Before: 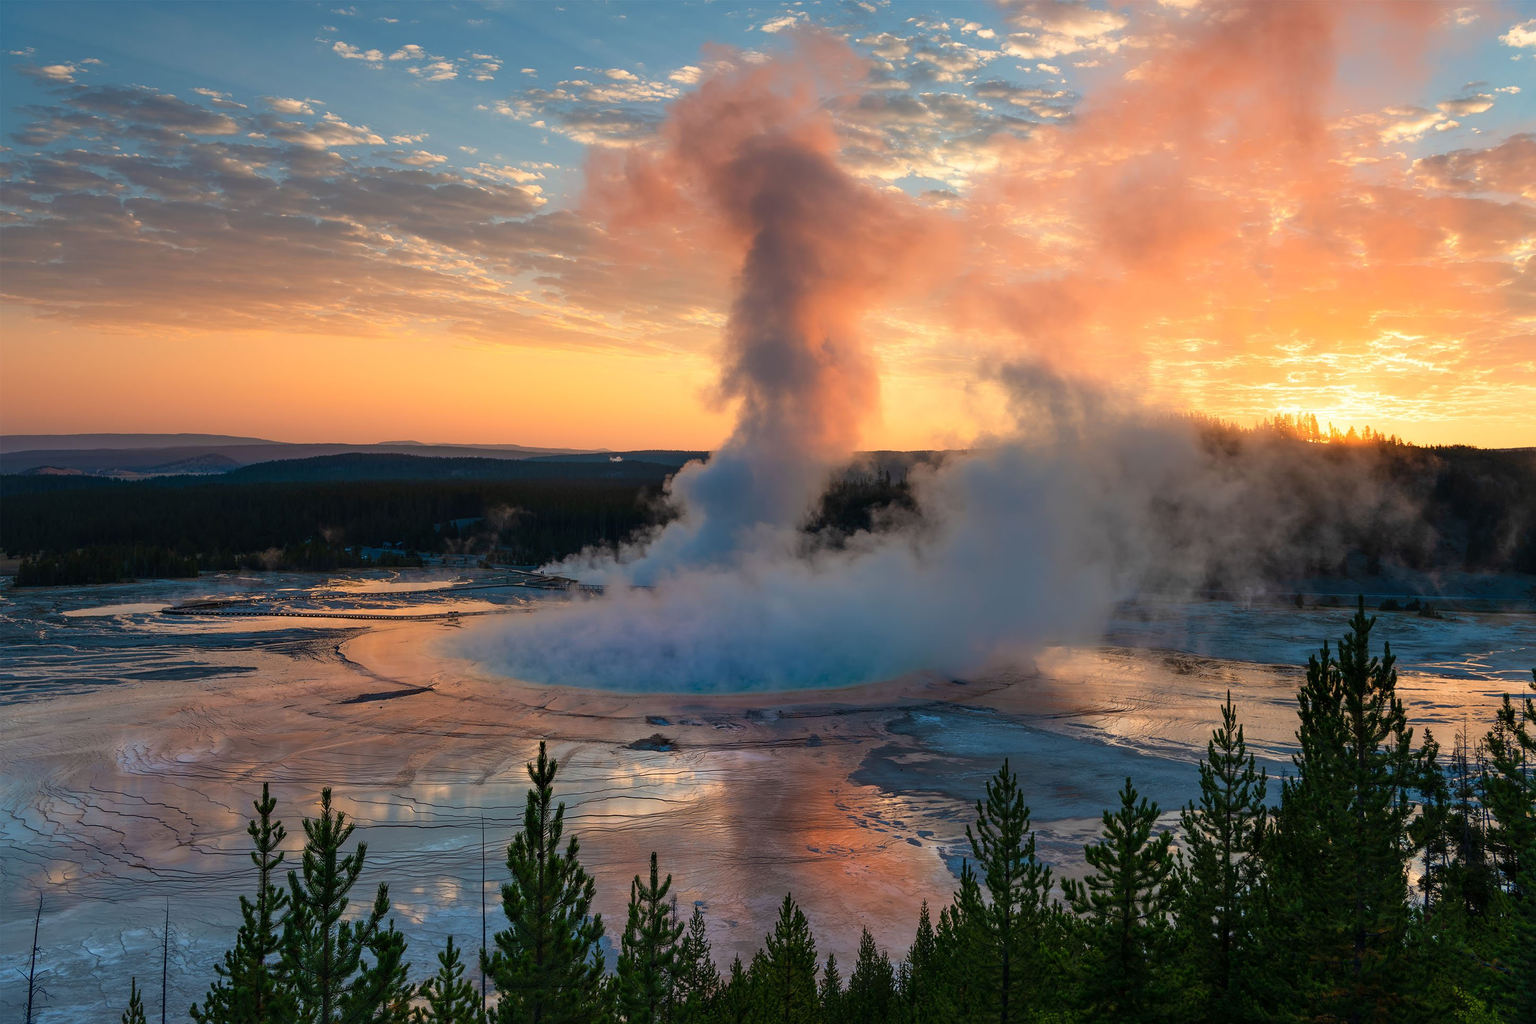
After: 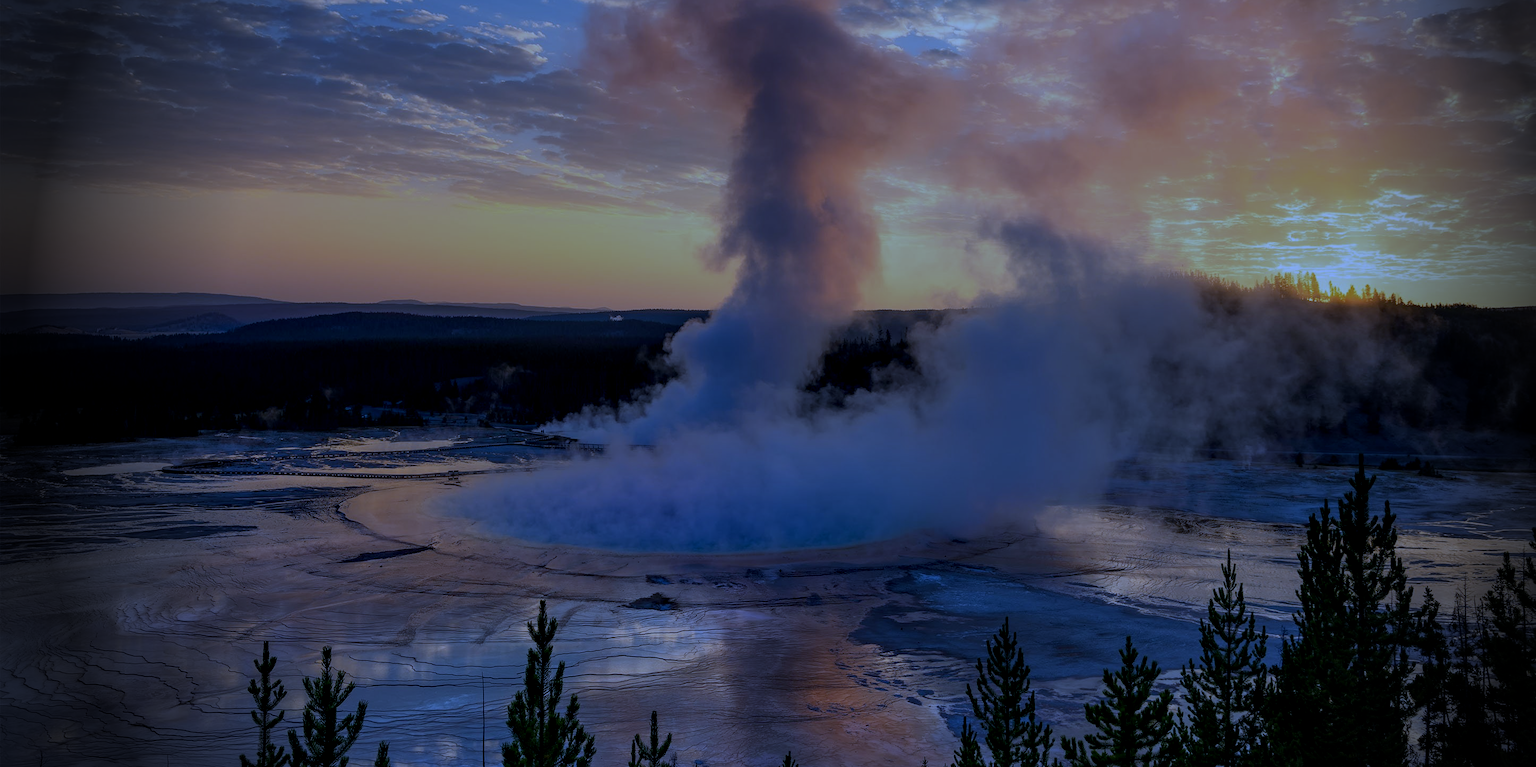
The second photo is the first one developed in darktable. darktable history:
vignetting: fall-off start 76.42%, fall-off radius 27.36%, brightness -0.872, center (0.037, -0.09), width/height ratio 0.971
exposure: exposure -1.468 EV, compensate highlight preservation false
local contrast: on, module defaults
white balance: red 0.766, blue 1.537
crop: top 13.819%, bottom 11.169%
